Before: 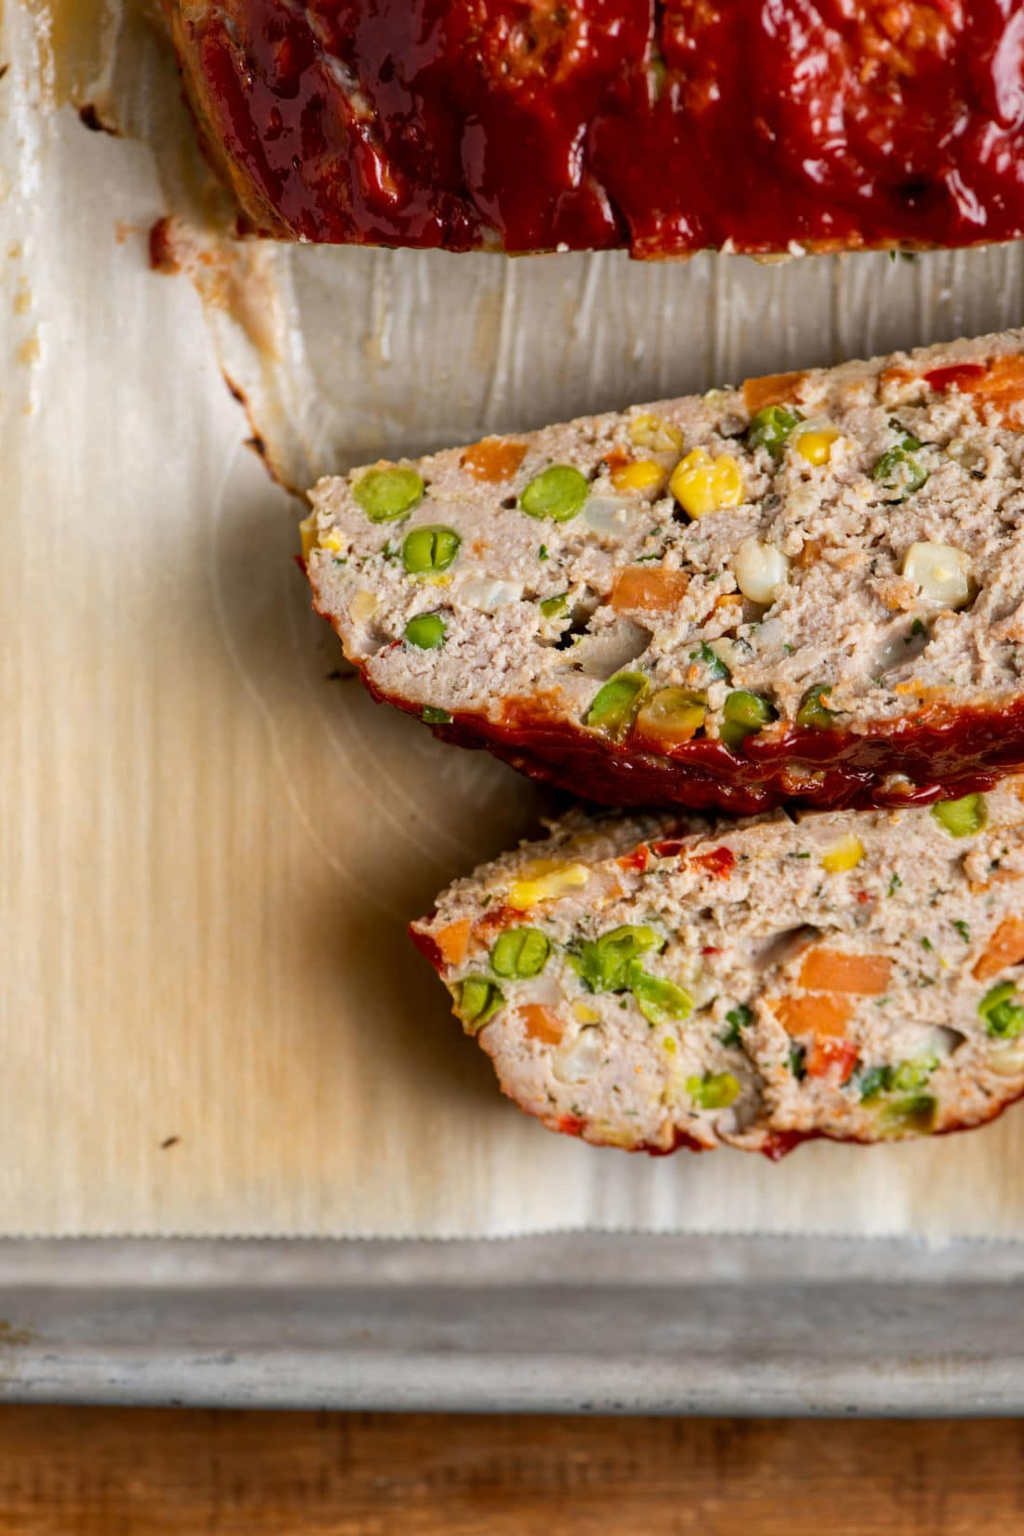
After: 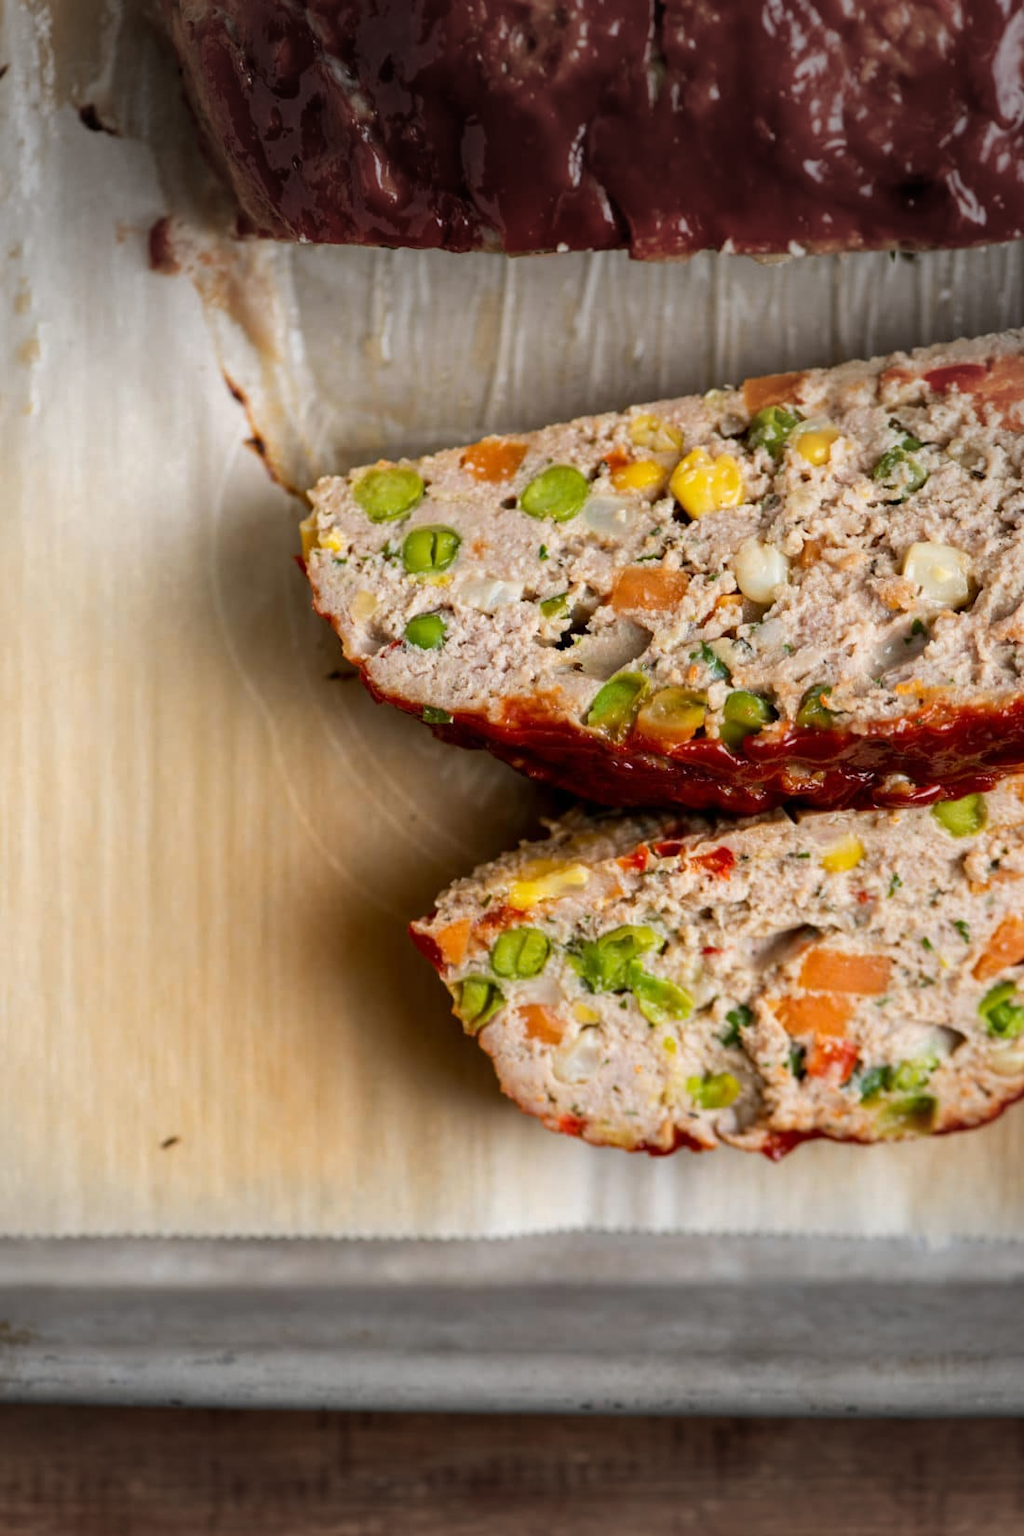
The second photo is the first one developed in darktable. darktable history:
vignetting: fall-off start 79.47%, center (-0.078, 0.068), width/height ratio 1.329
